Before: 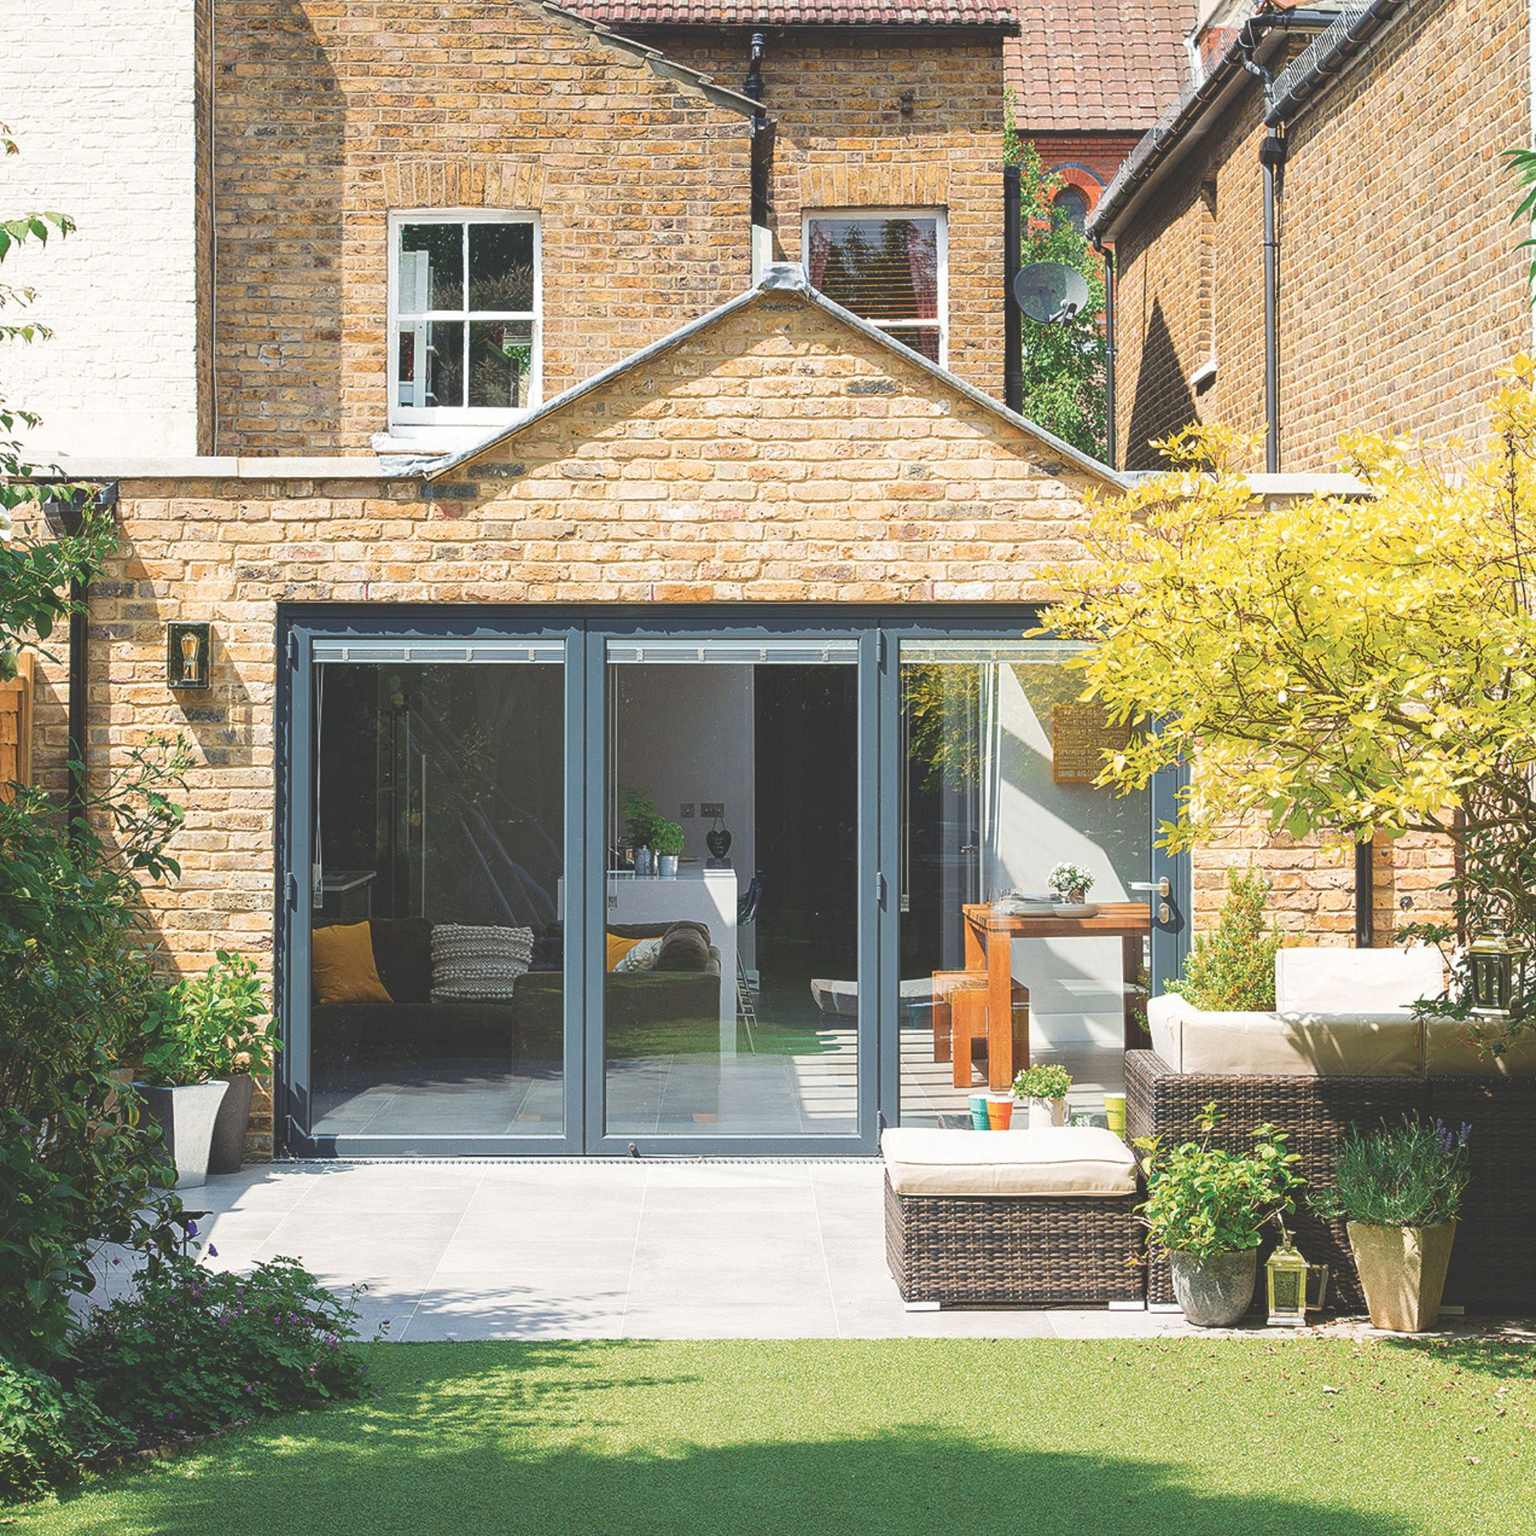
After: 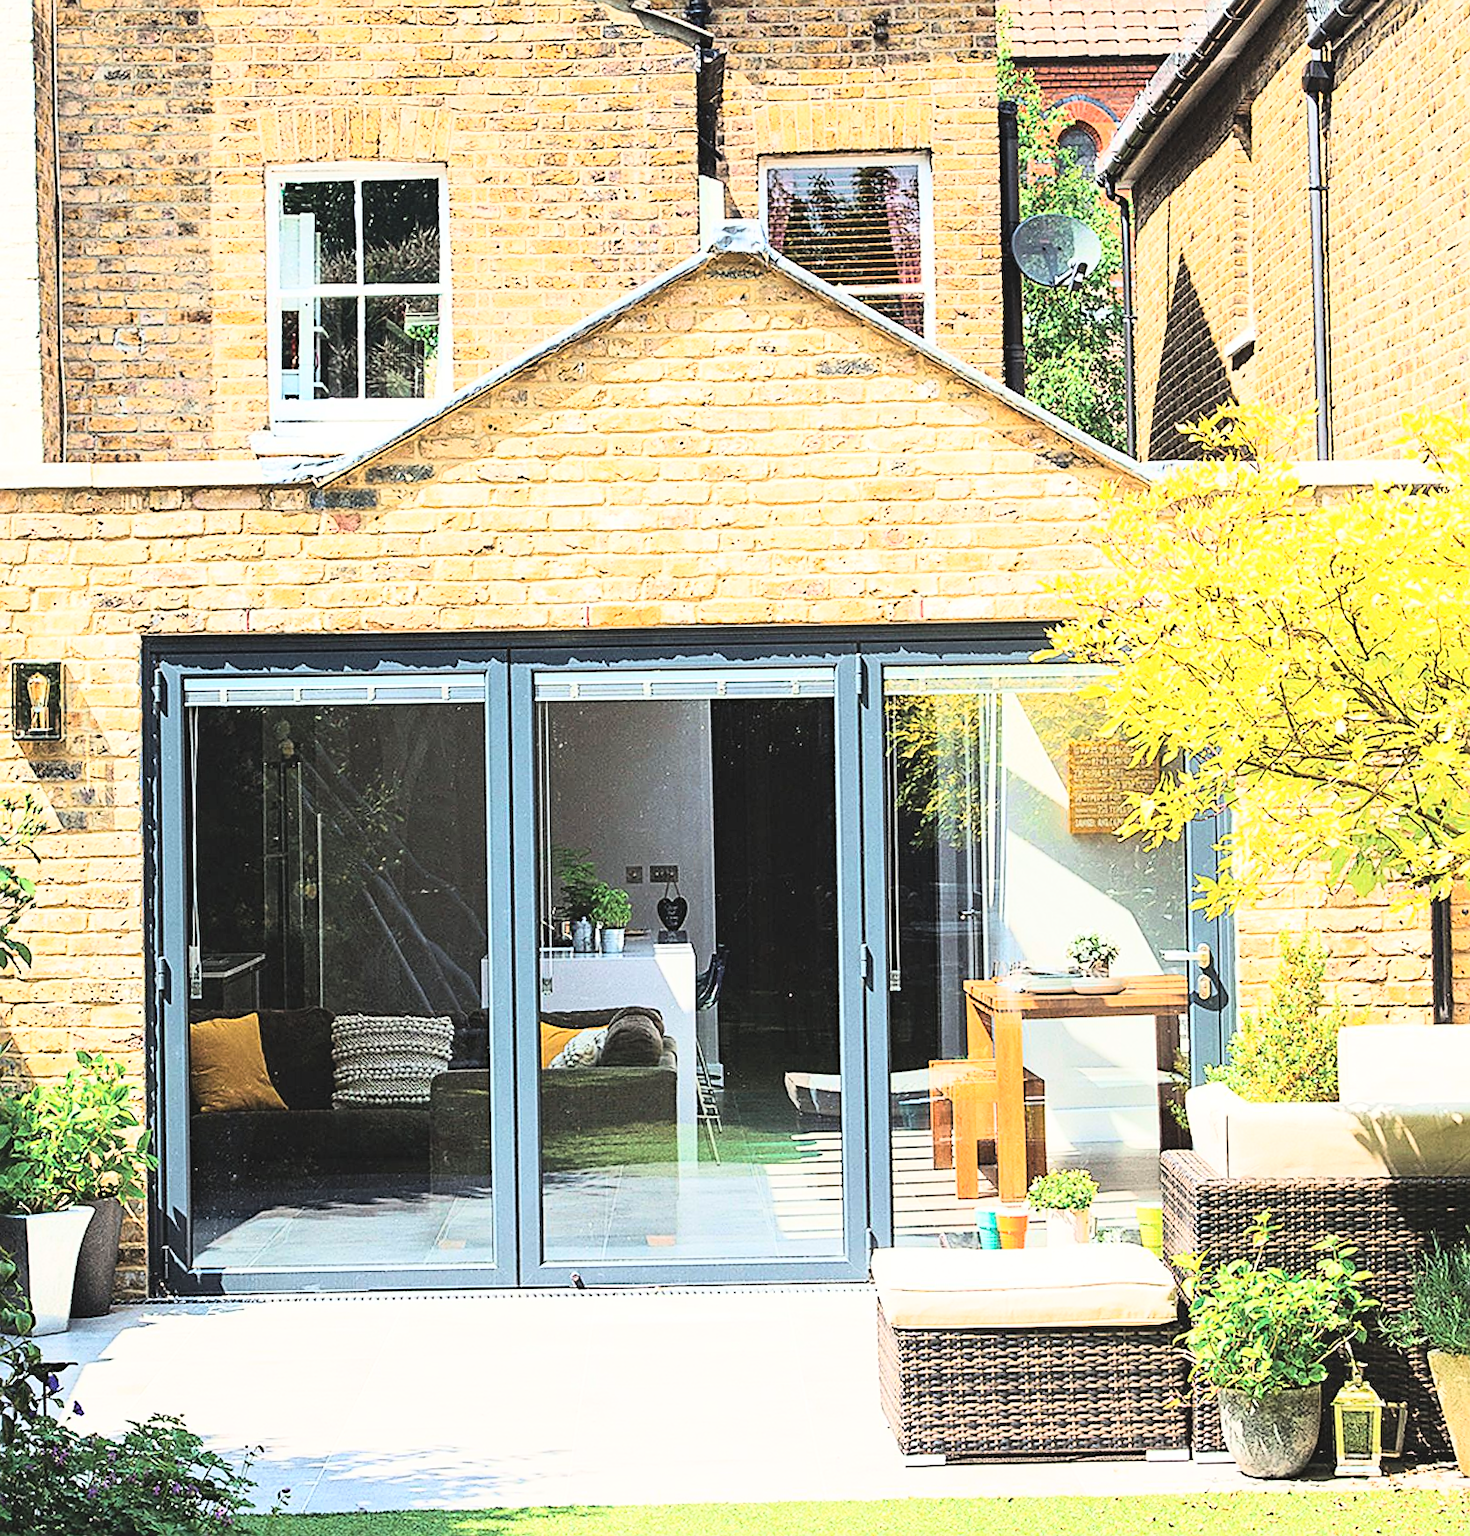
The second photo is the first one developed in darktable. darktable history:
rotate and perspective: rotation -1°, crop left 0.011, crop right 0.989, crop top 0.025, crop bottom 0.975
rgb curve: curves: ch0 [(0, 0) (0.21, 0.15) (0.24, 0.21) (0.5, 0.75) (0.75, 0.96) (0.89, 0.99) (1, 1)]; ch1 [(0, 0.02) (0.21, 0.13) (0.25, 0.2) (0.5, 0.67) (0.75, 0.9) (0.89, 0.97) (1, 1)]; ch2 [(0, 0.02) (0.21, 0.13) (0.25, 0.2) (0.5, 0.67) (0.75, 0.9) (0.89, 0.97) (1, 1)], compensate middle gray true
sharpen: on, module defaults
crop: left 9.929%, top 3.475%, right 9.188%, bottom 9.529%
haze removal: adaptive false
